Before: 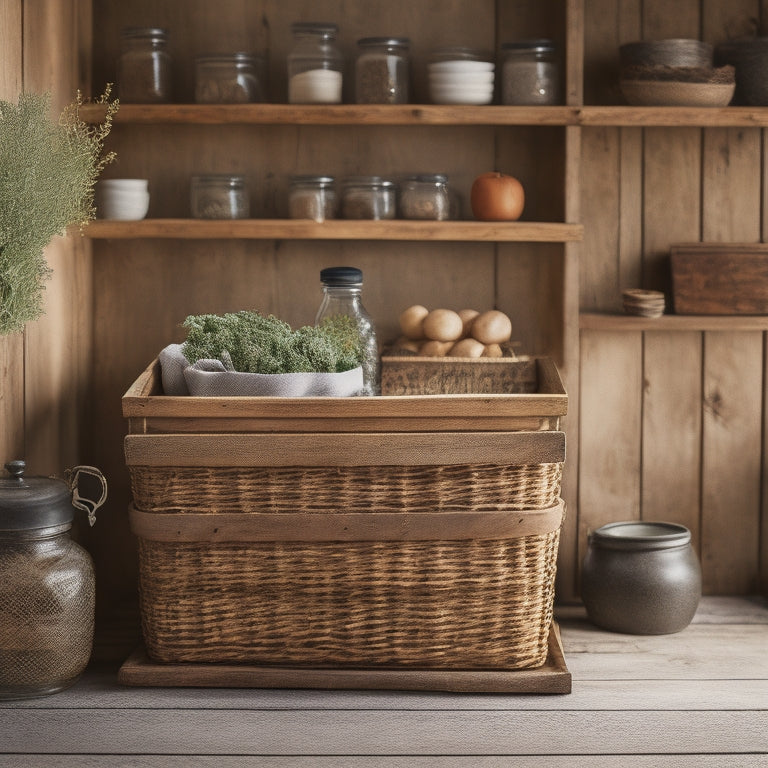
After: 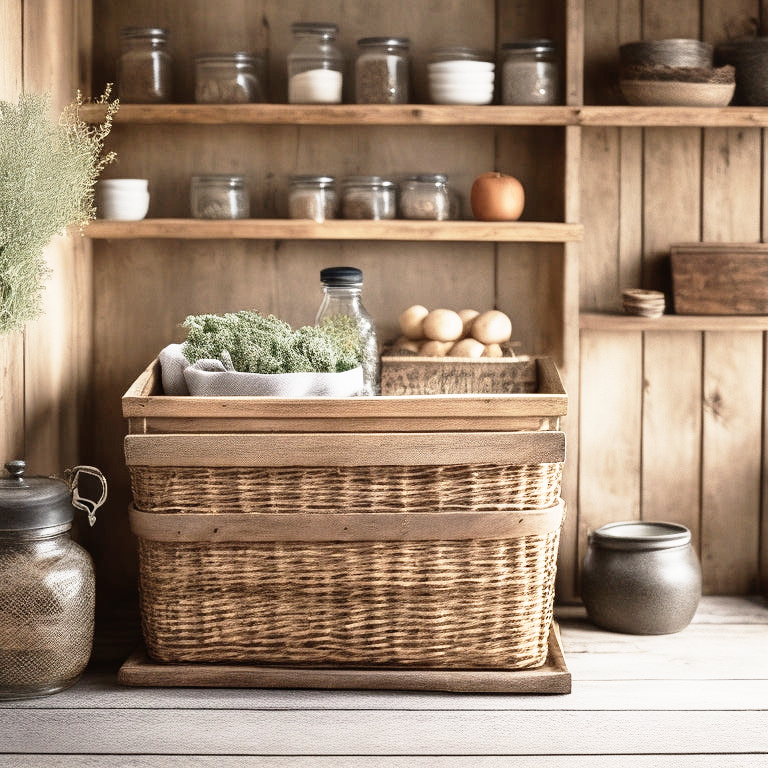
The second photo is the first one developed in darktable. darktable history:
exposure: black level correction 0.002, compensate highlight preservation false
base curve: curves: ch0 [(0, 0) (0.012, 0.01) (0.073, 0.168) (0.31, 0.711) (0.645, 0.957) (1, 1)], preserve colors none
contrast brightness saturation: contrast 0.104, saturation -0.285
